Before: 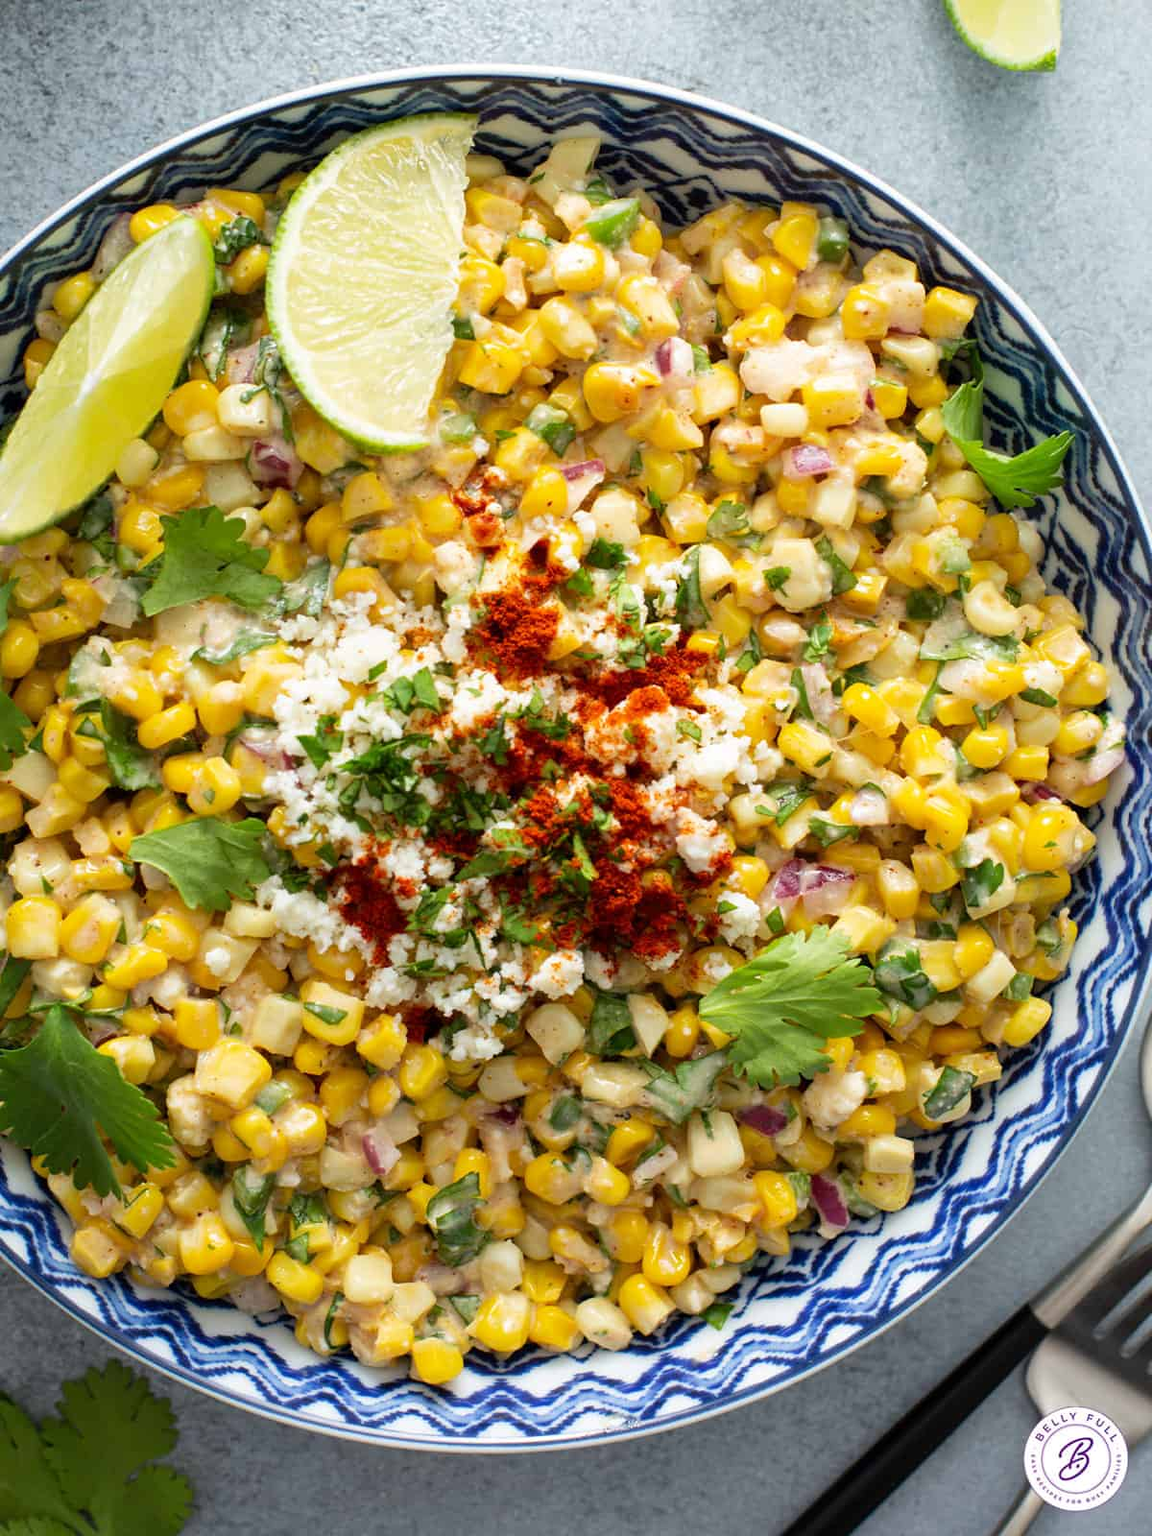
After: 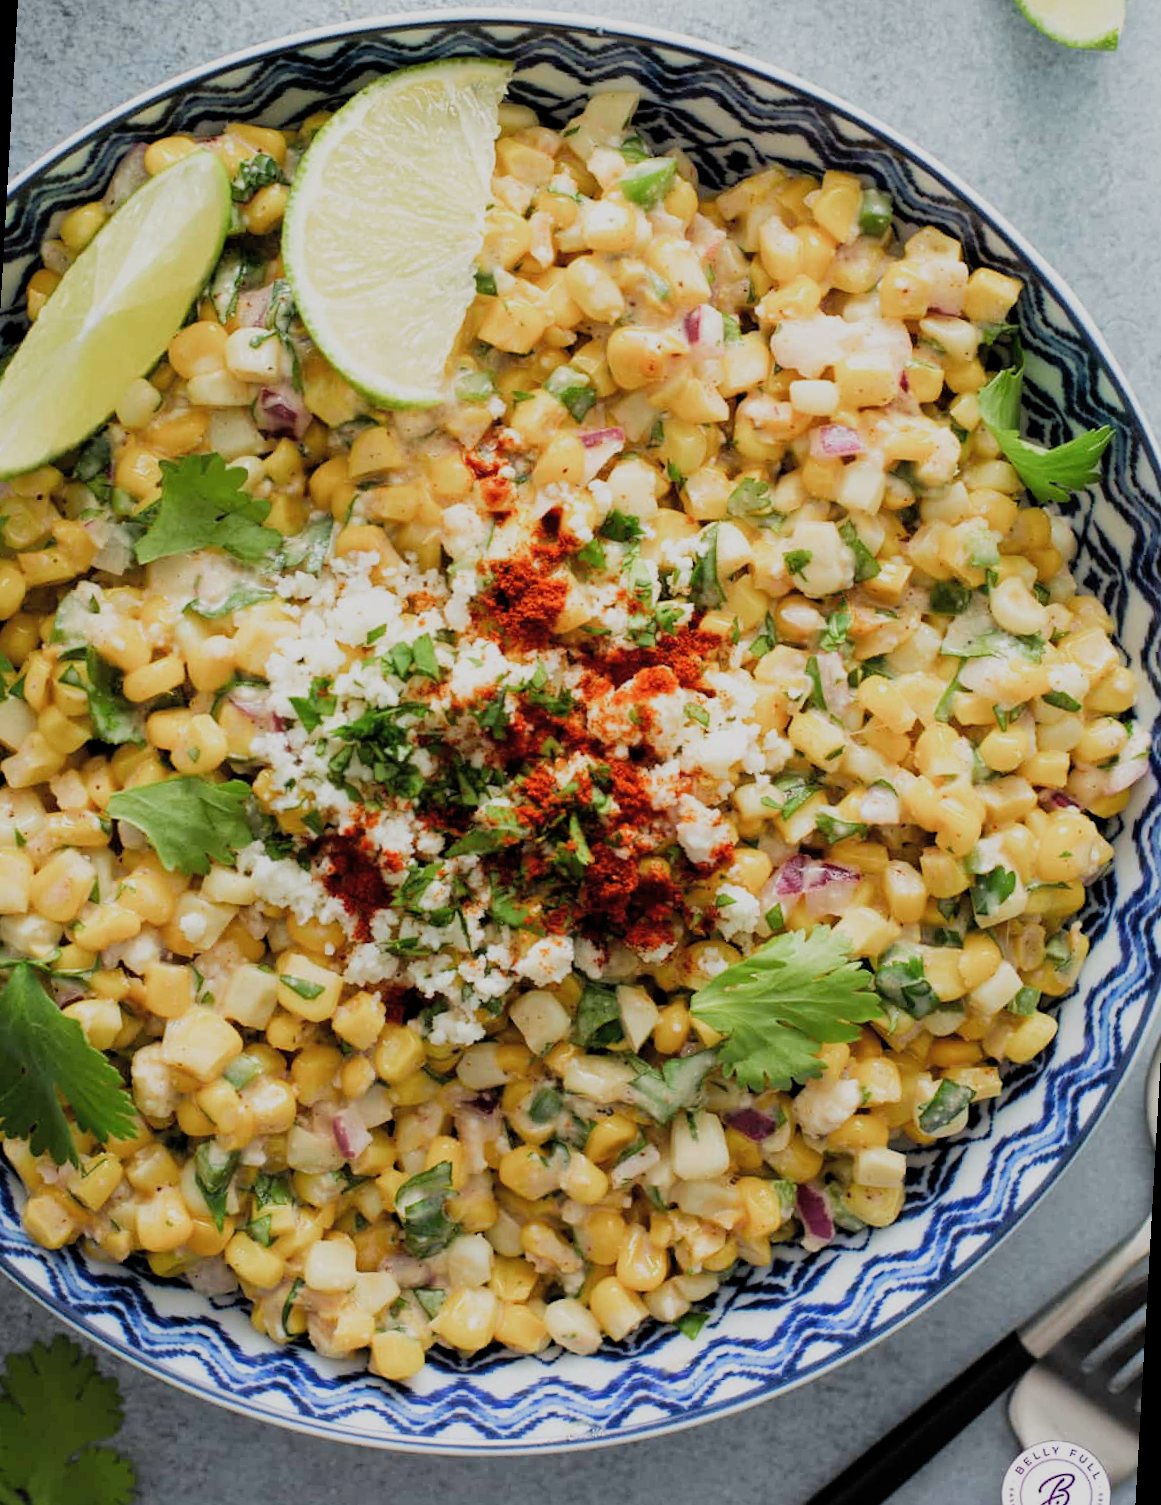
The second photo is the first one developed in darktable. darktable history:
filmic rgb: black relative exposure -8.12 EV, white relative exposure 3.76 EV, hardness 4.42, add noise in highlights 0.001, preserve chrominance luminance Y, color science v3 (2019), use custom middle-gray values true, iterations of high-quality reconstruction 0, contrast in highlights soft
crop and rotate: angle -3.25°, left 5.235%, top 5.17%, right 4.669%, bottom 4.443%
